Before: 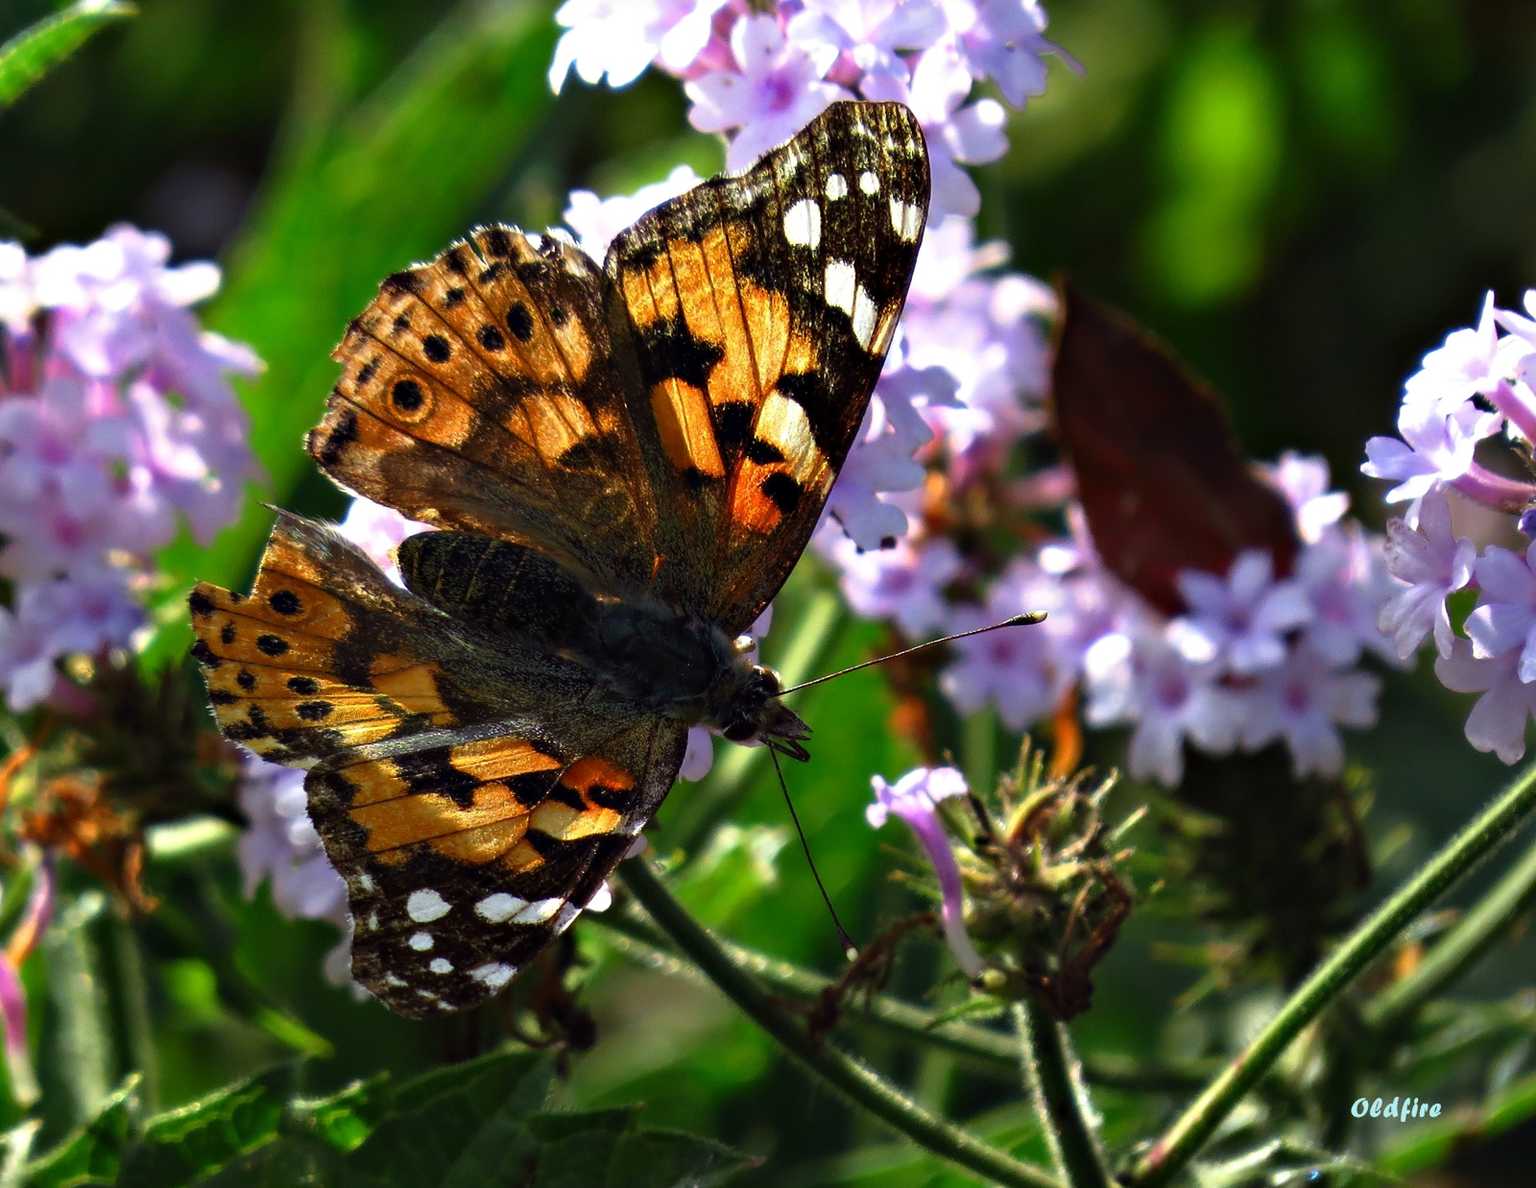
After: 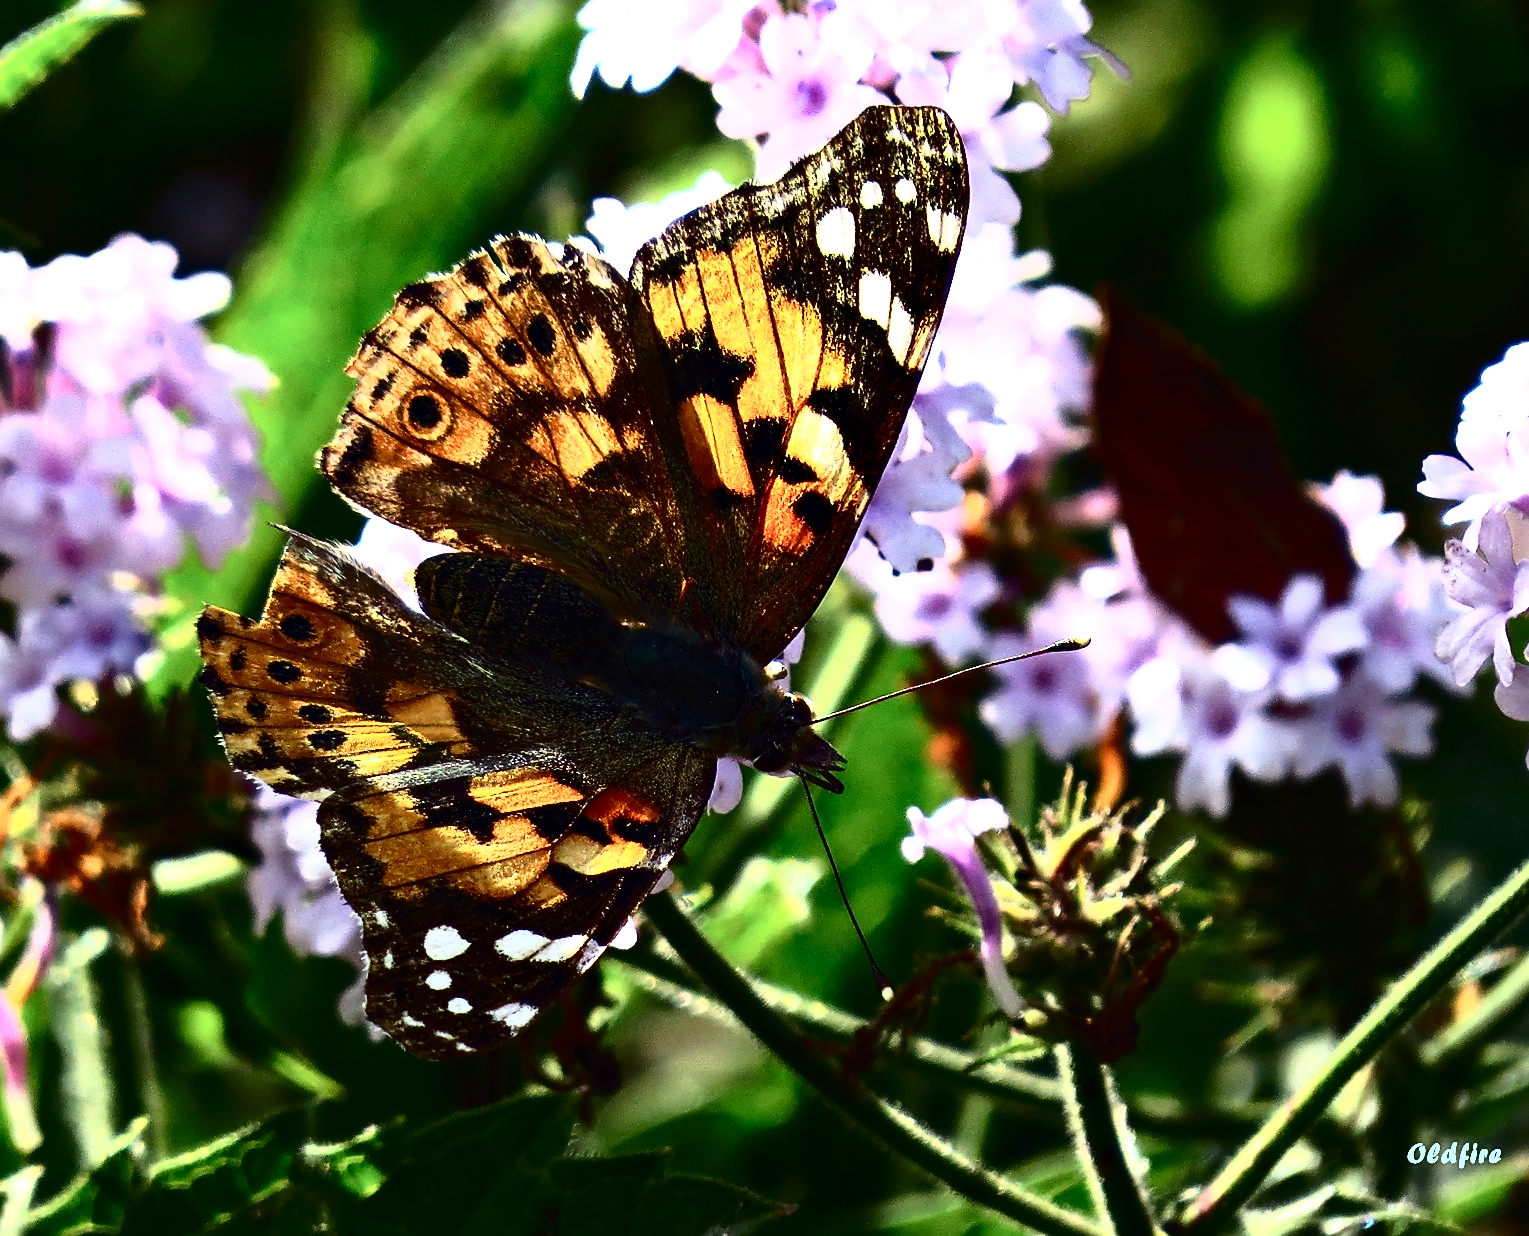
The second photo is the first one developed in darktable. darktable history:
exposure: exposure 0.406 EV, compensate highlight preservation false
sharpen: on, module defaults
tone curve: curves: ch0 [(0, 0) (0.003, 0.003) (0.011, 0.006) (0.025, 0.012) (0.044, 0.02) (0.069, 0.023) (0.1, 0.029) (0.136, 0.037) (0.177, 0.058) (0.224, 0.084) (0.277, 0.137) (0.335, 0.209) (0.399, 0.336) (0.468, 0.478) (0.543, 0.63) (0.623, 0.789) (0.709, 0.903) (0.801, 0.967) (0.898, 0.987) (1, 1)], color space Lab, independent channels, preserve colors none
crop: right 4.378%, bottom 0.031%
